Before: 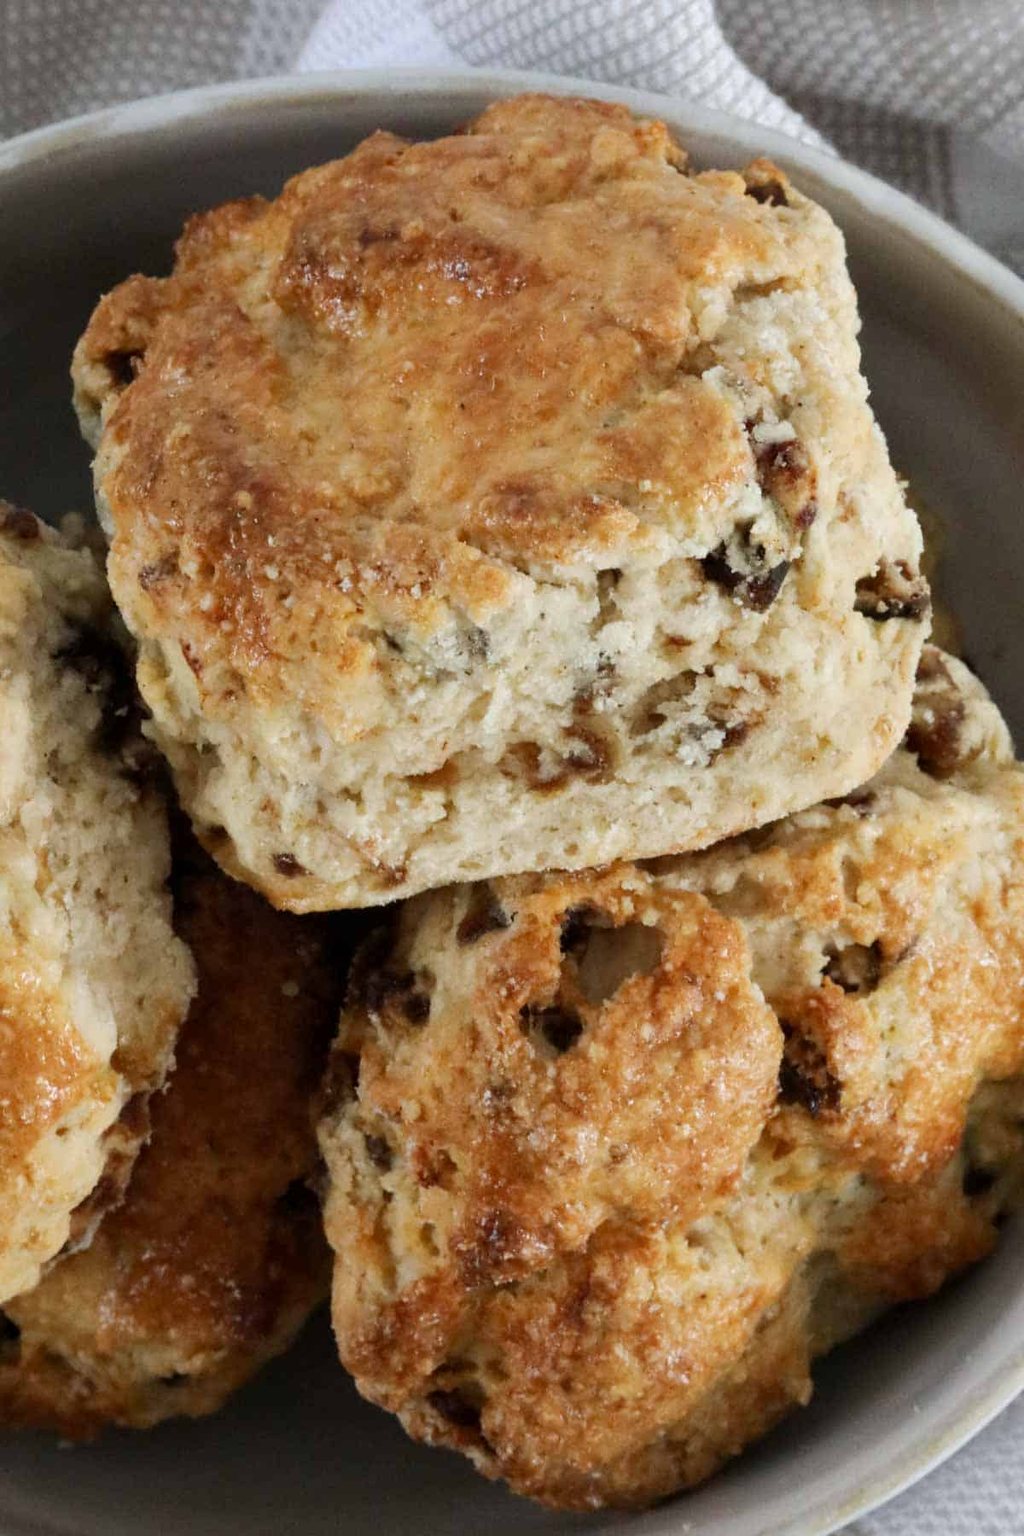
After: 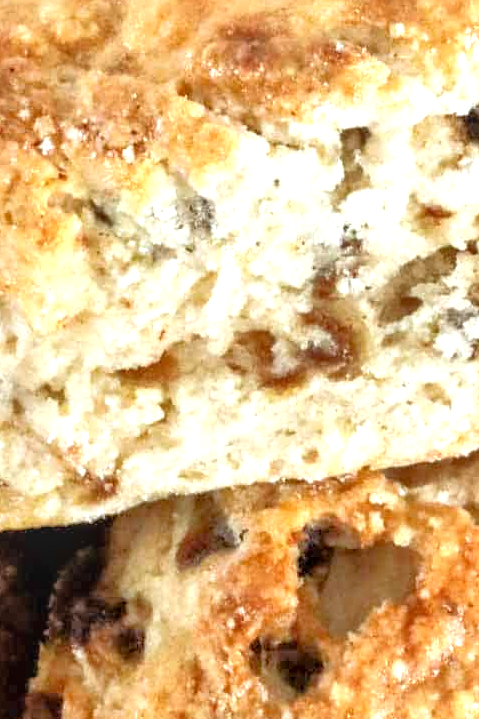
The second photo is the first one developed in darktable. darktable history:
crop: left 30%, top 30%, right 30%, bottom 30%
exposure: black level correction 0, exposure 1.015 EV, compensate exposure bias true, compensate highlight preservation false
tone equalizer: -7 EV 0.15 EV, -6 EV 0.6 EV, -5 EV 1.15 EV, -4 EV 1.33 EV, -3 EV 1.15 EV, -2 EV 0.6 EV, -1 EV 0.15 EV, mask exposure compensation -0.5 EV
local contrast: on, module defaults
white balance: red 0.982, blue 1.018
